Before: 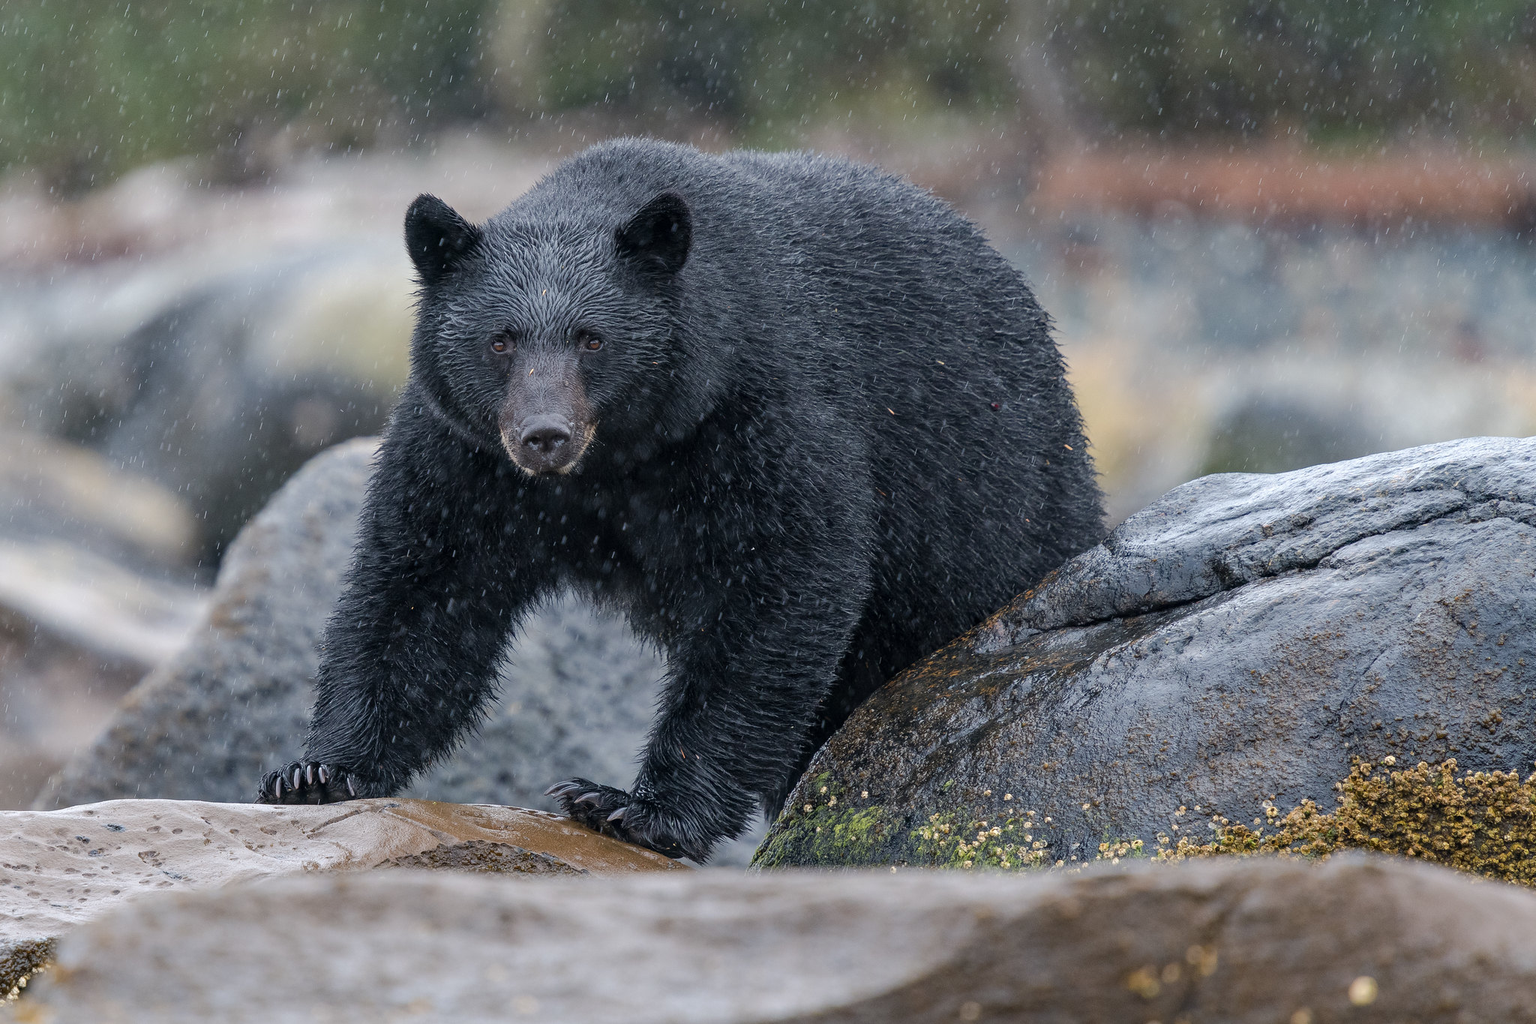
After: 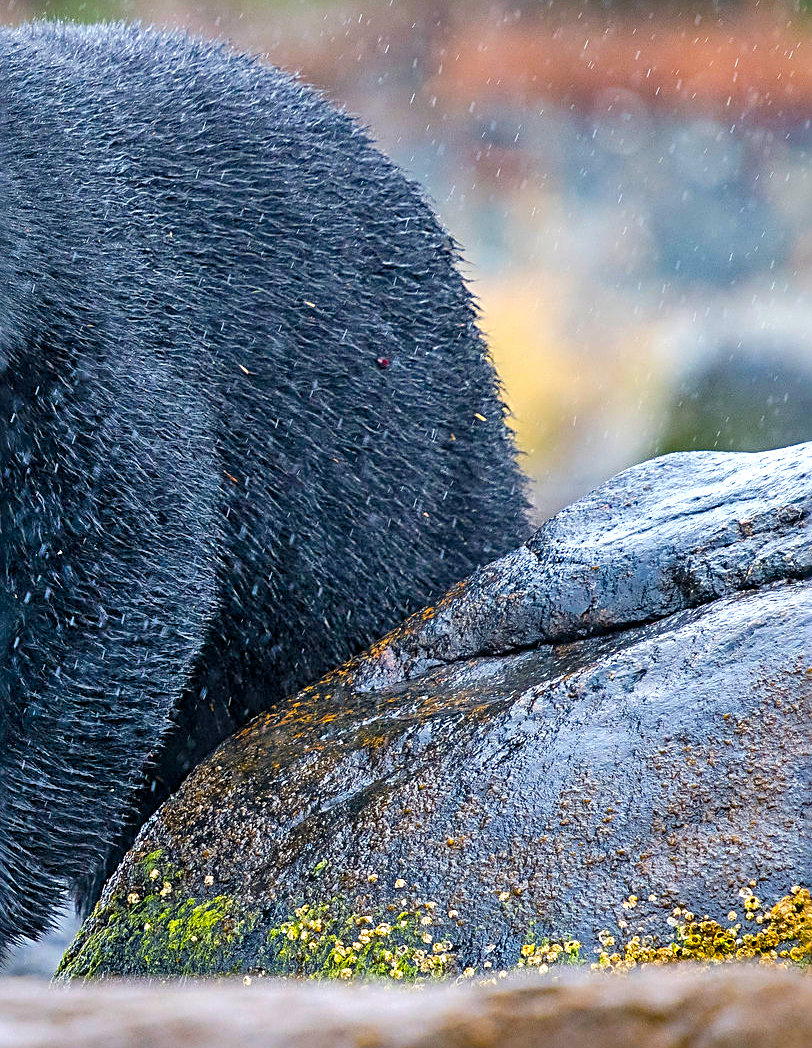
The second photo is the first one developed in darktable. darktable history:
color balance rgb: linear chroma grading › global chroma 33.812%, perceptual saturation grading › global saturation 35.743%, perceptual saturation grading › shadows 35.818%, global vibrance 11.261%
shadows and highlights: soften with gaussian
exposure: exposure 0.606 EV, compensate exposure bias true, compensate highlight preservation false
crop: left 46.122%, top 13.119%, right 14.217%, bottom 10.081%
sharpen: radius 2.803, amount 0.711
